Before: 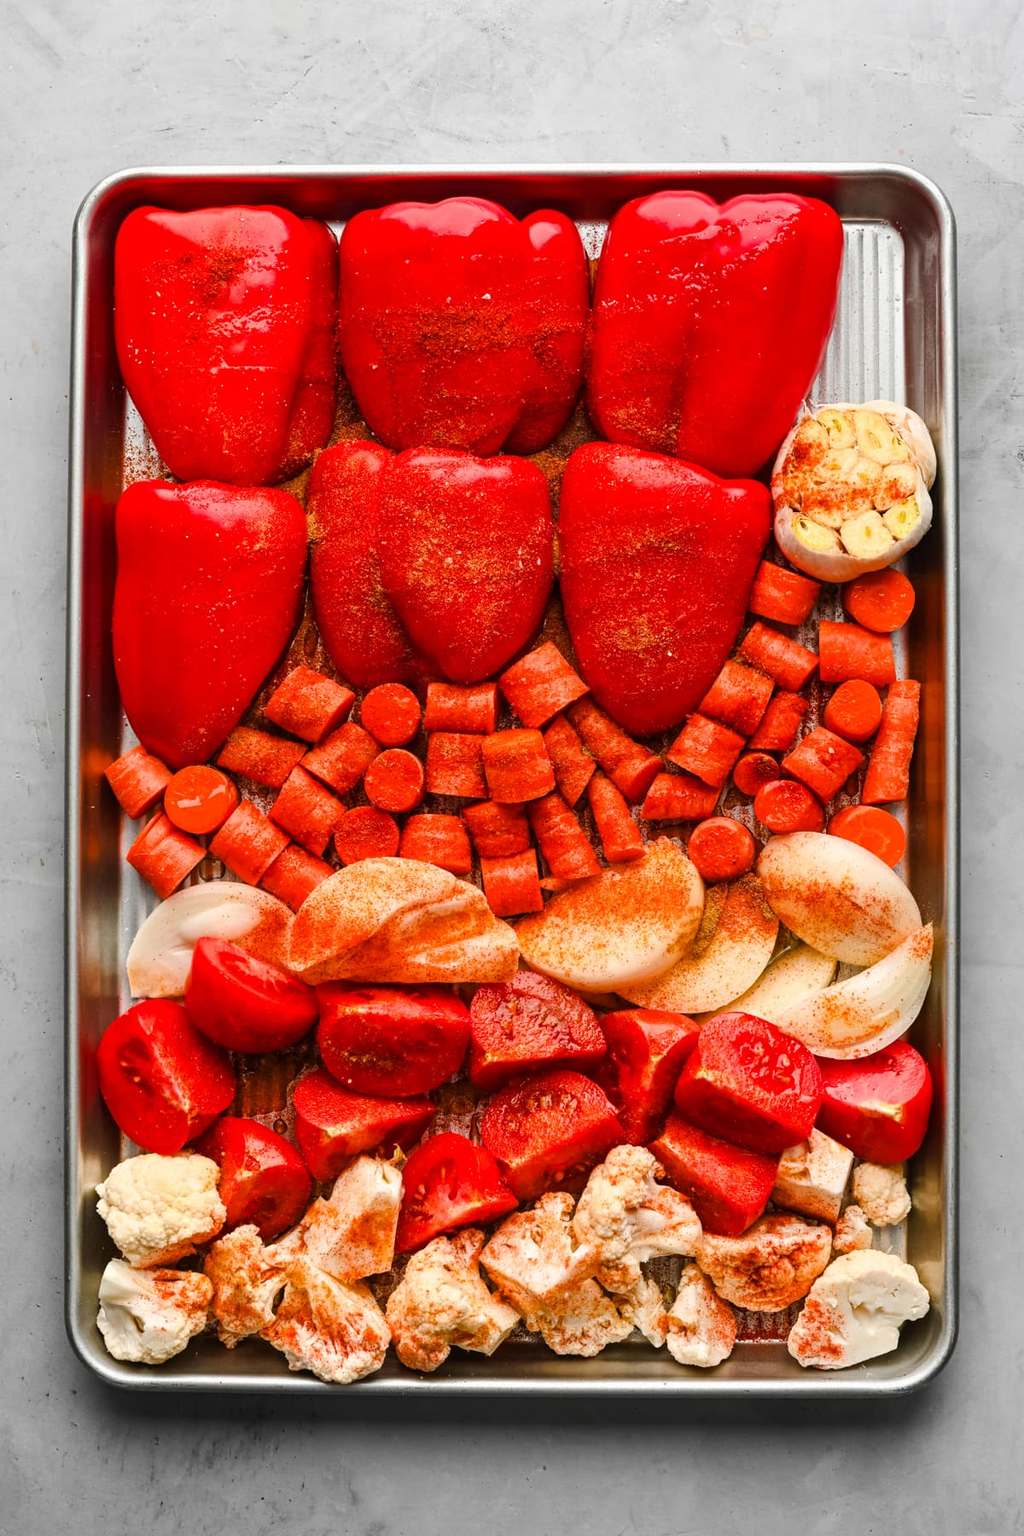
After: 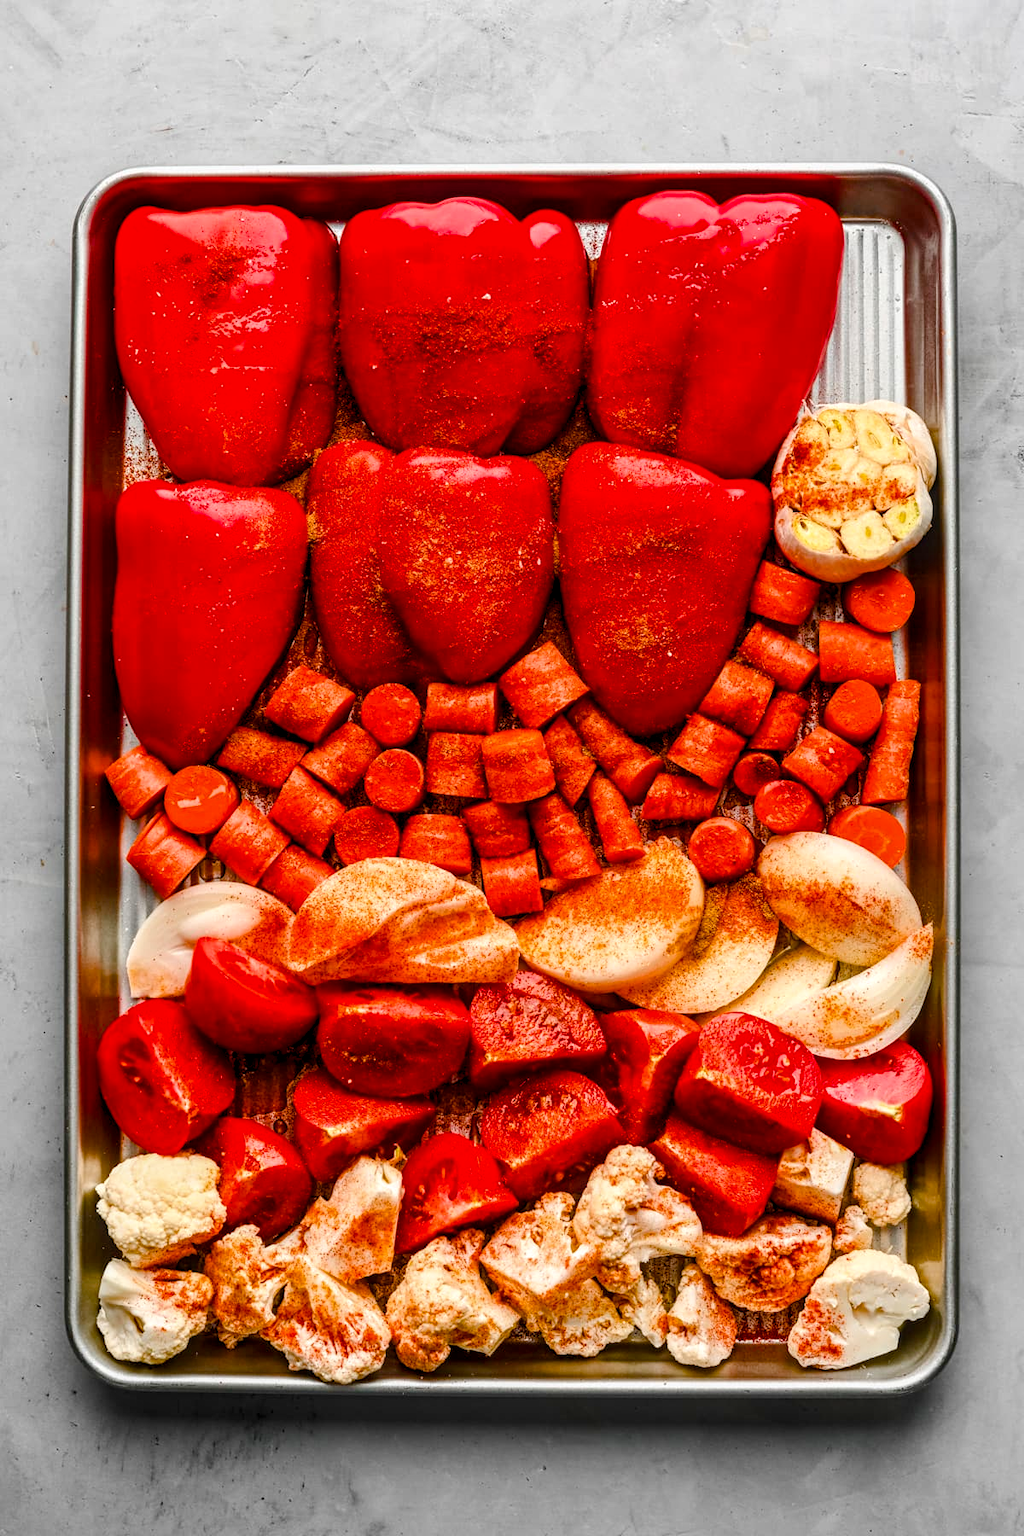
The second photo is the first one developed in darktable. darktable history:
local contrast: detail 130%
color balance rgb: perceptual saturation grading › global saturation 20%, perceptual saturation grading › highlights -24.785%, perceptual saturation grading › shadows 49.968%, global vibrance 20%
